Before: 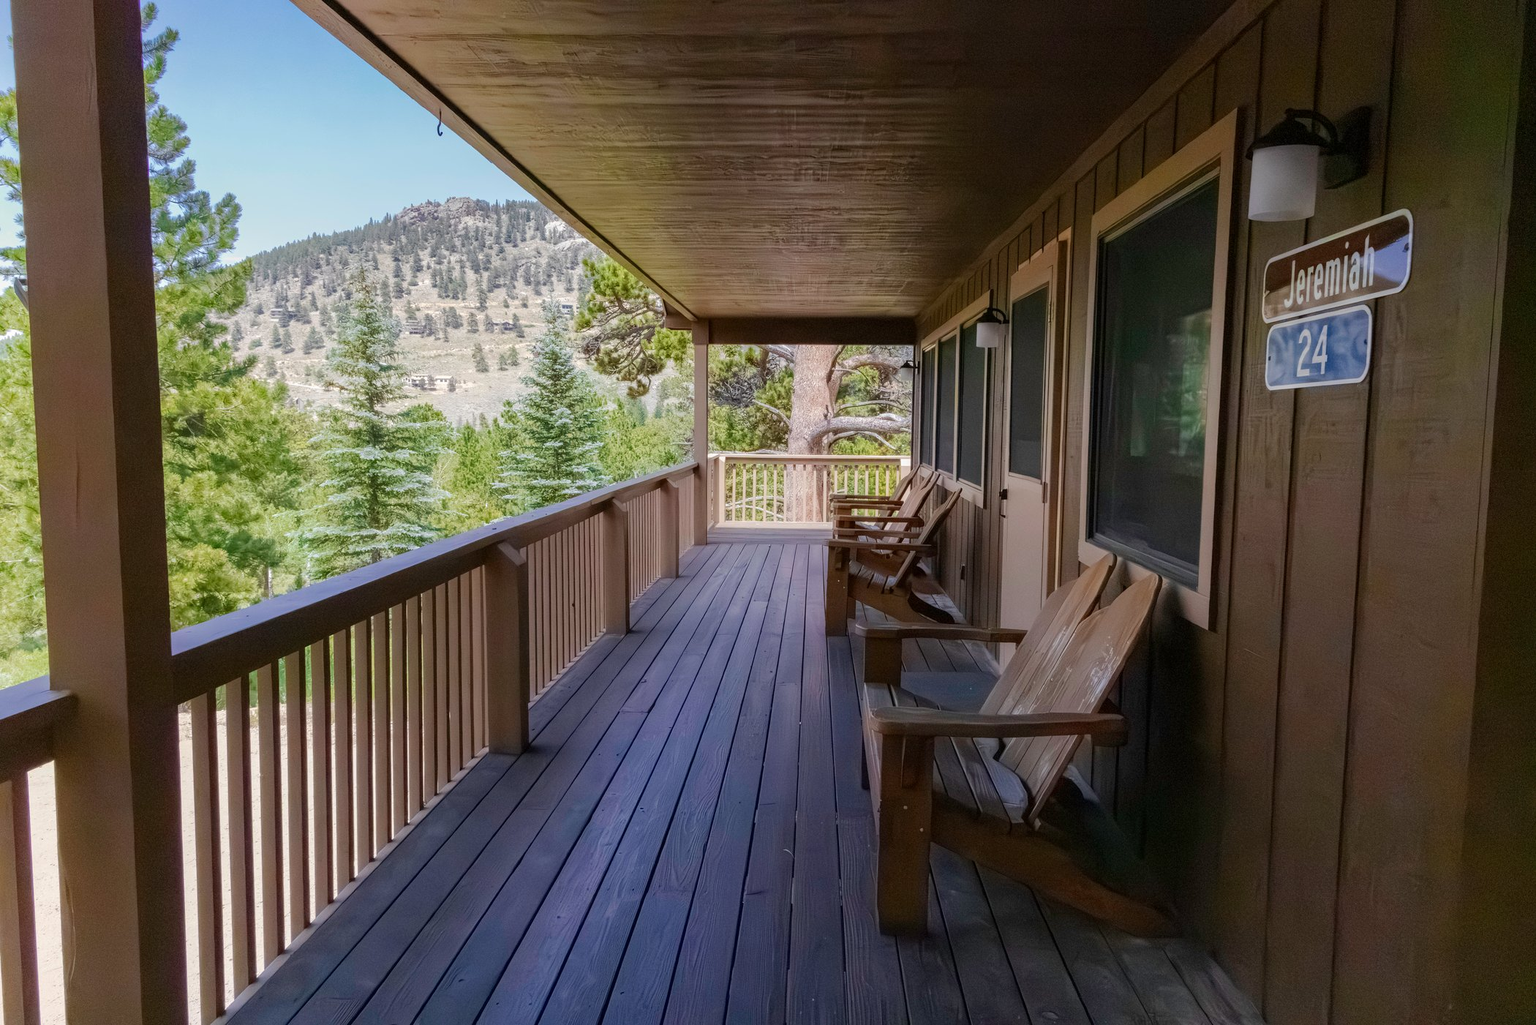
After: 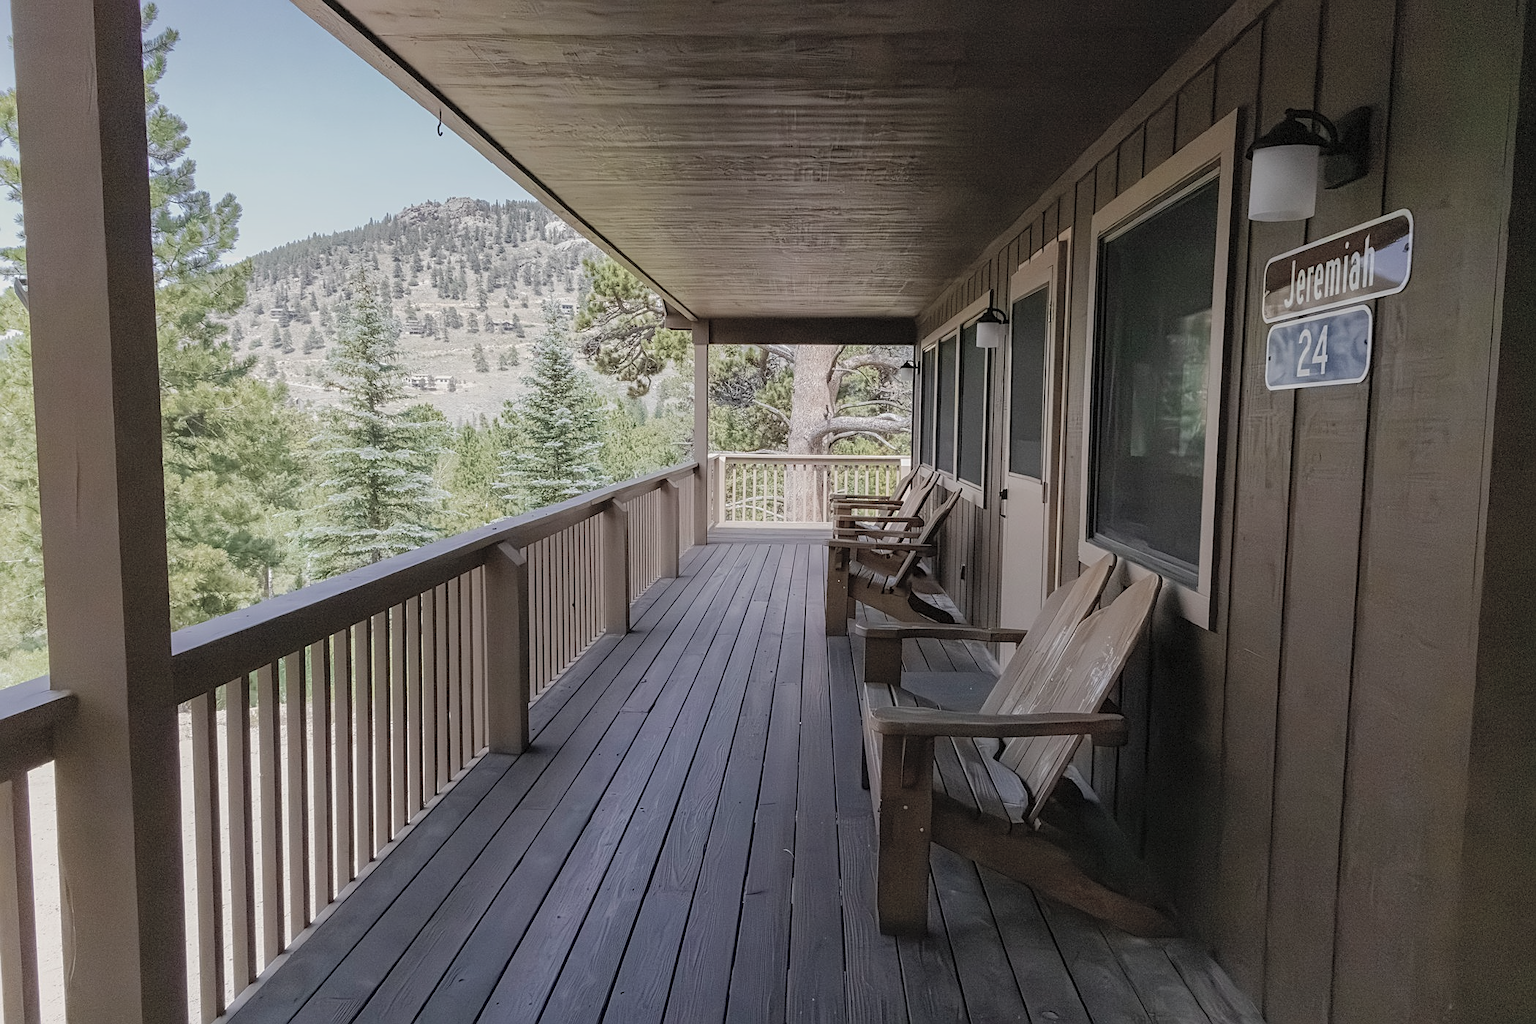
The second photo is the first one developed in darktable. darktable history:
exposure: exposure -0.36 EV, compensate highlight preservation false
contrast brightness saturation: brightness 0.18, saturation -0.5
sharpen: on, module defaults
